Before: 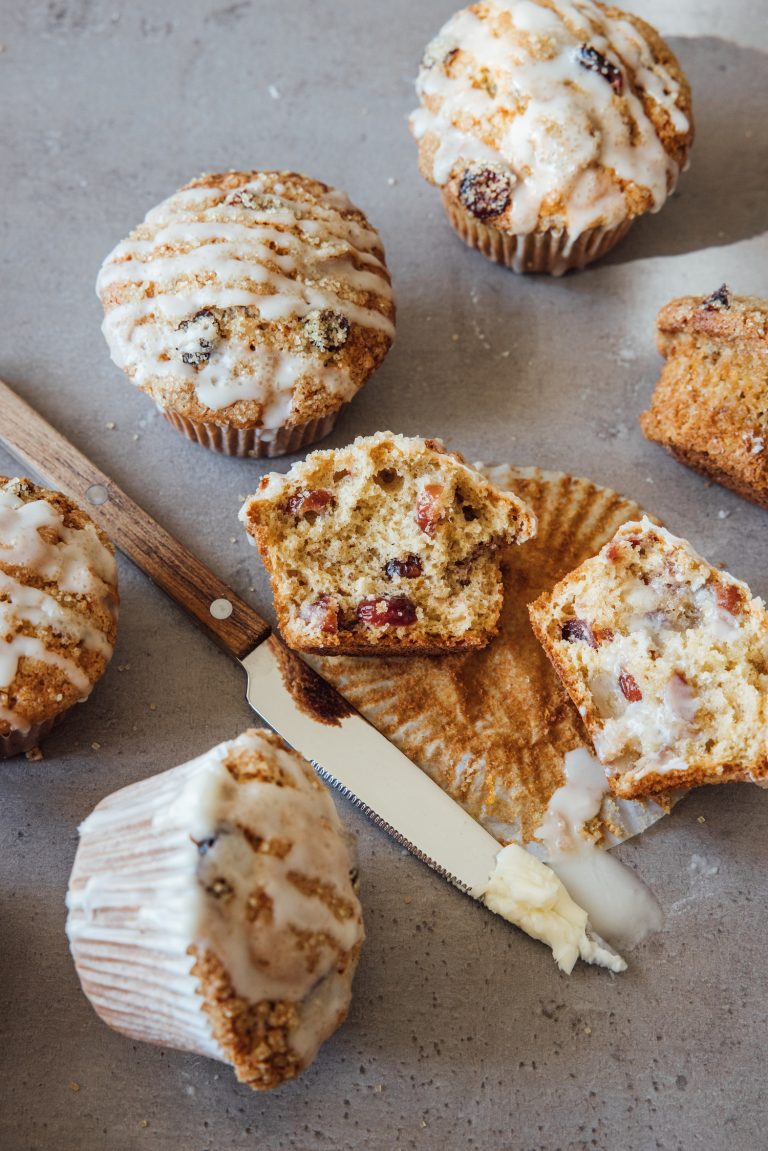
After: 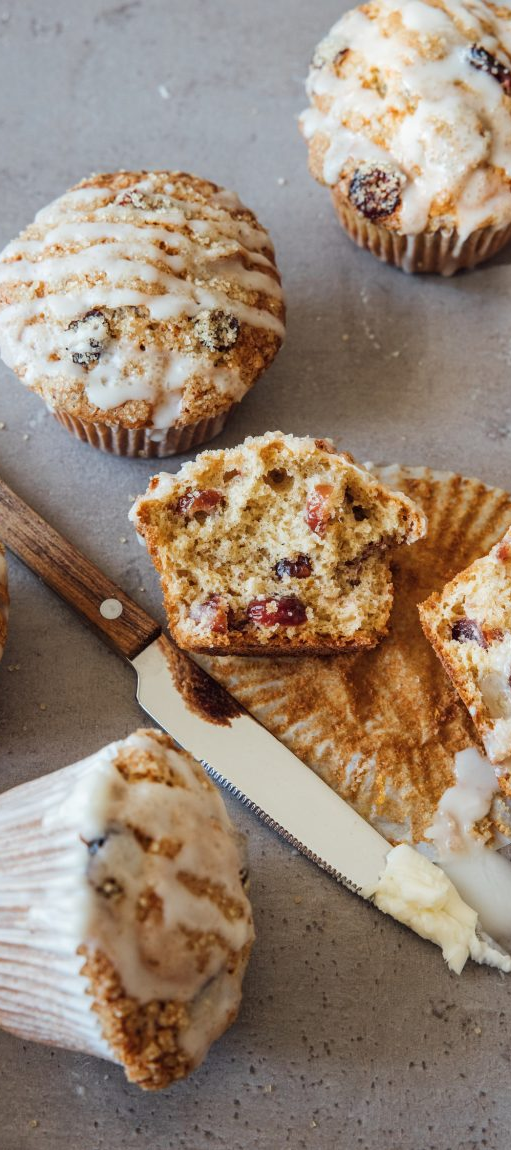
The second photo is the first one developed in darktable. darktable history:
crop and rotate: left 14.35%, right 18.986%
